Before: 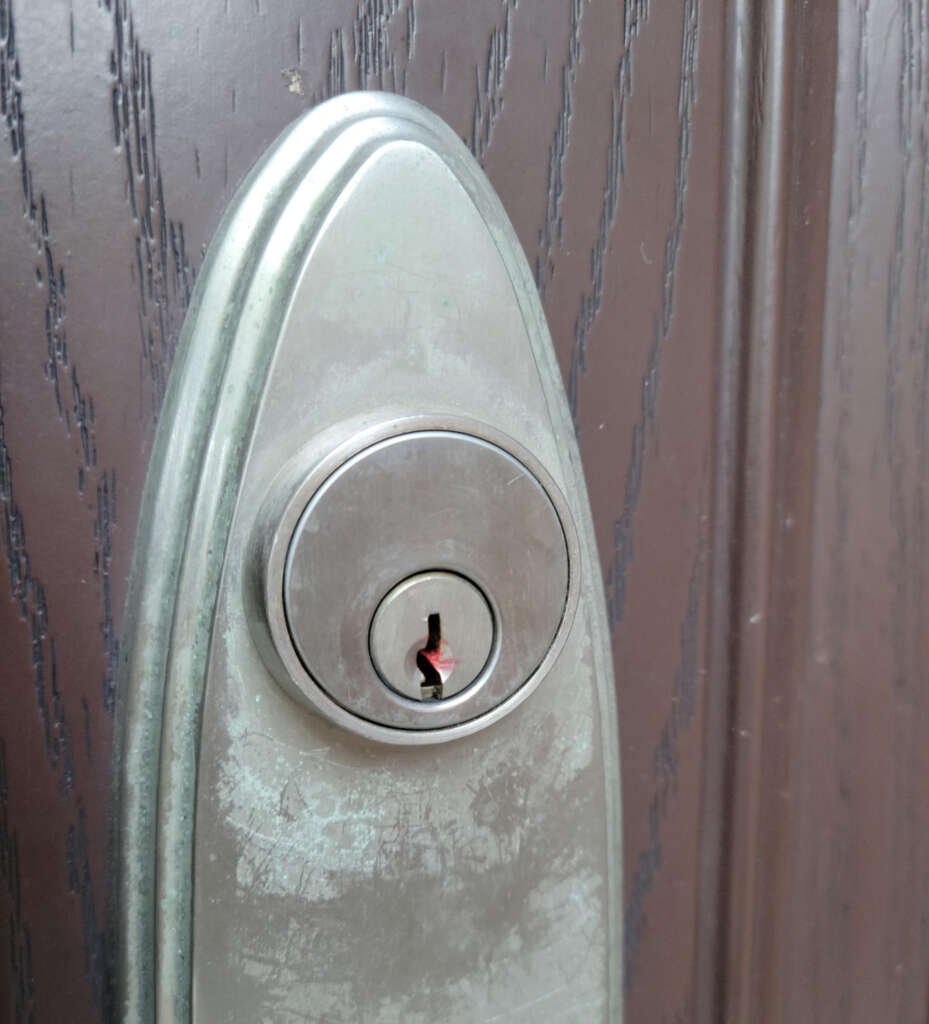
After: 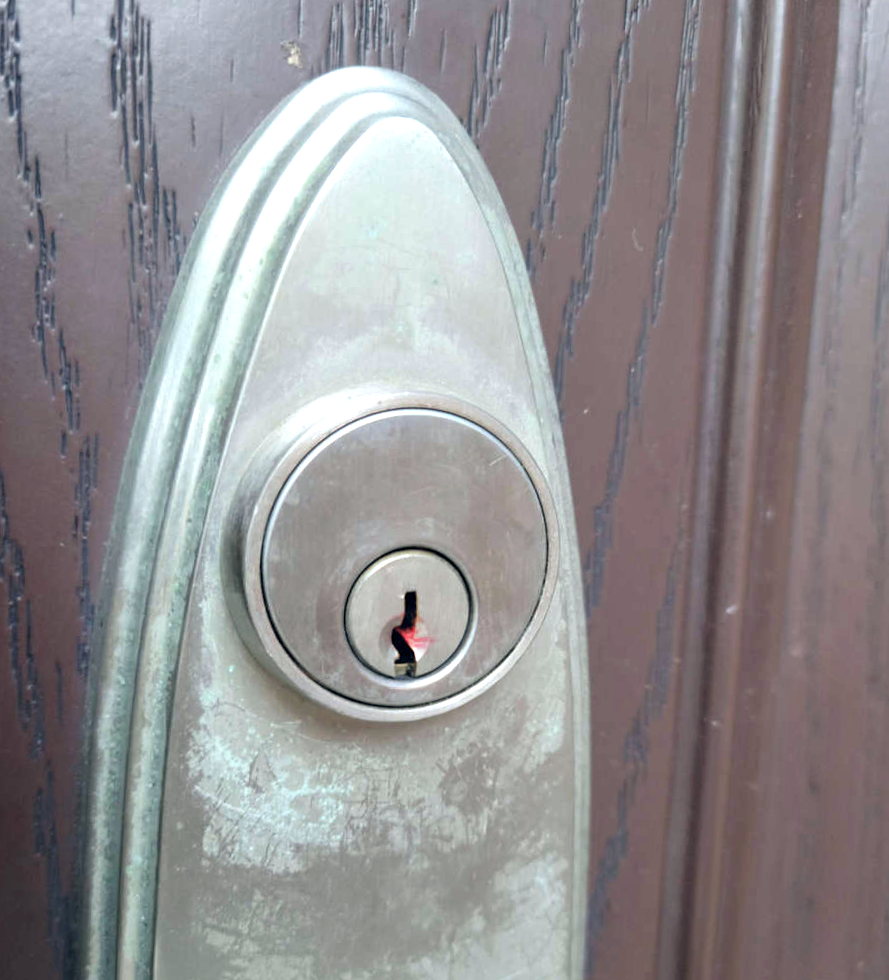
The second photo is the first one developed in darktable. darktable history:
color balance rgb: shadows lift › luminance -5.068%, shadows lift › chroma 1.124%, shadows lift › hue 218.91°, global offset › chroma 0.062%, global offset › hue 253.76°, linear chroma grading › shadows -8.575%, linear chroma grading › global chroma 9.85%, perceptual saturation grading › global saturation 0.952%, perceptual brilliance grading › global brilliance 12.217%
crop and rotate: angle -2.36°
